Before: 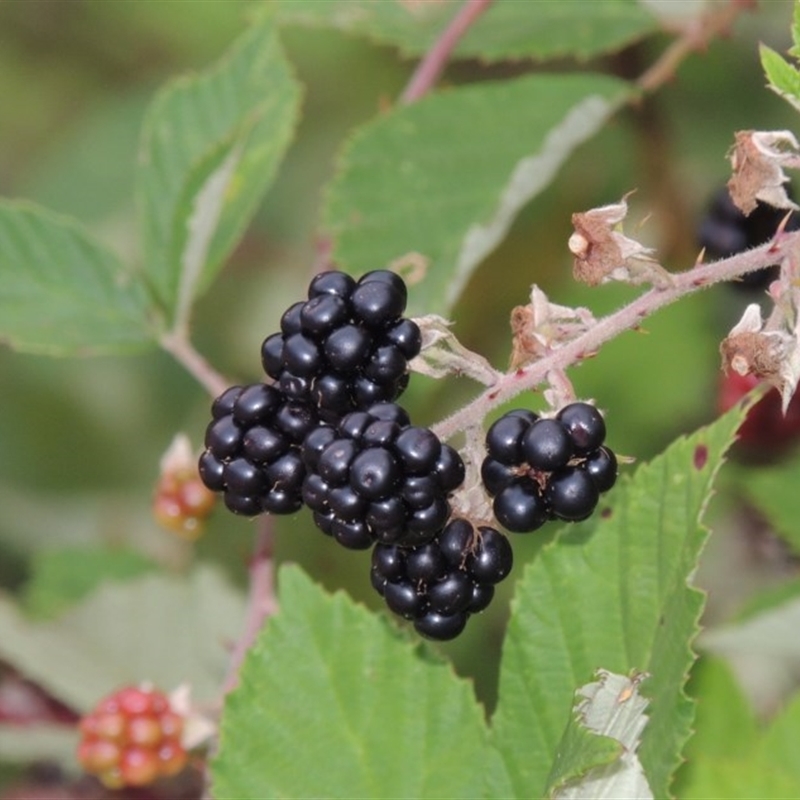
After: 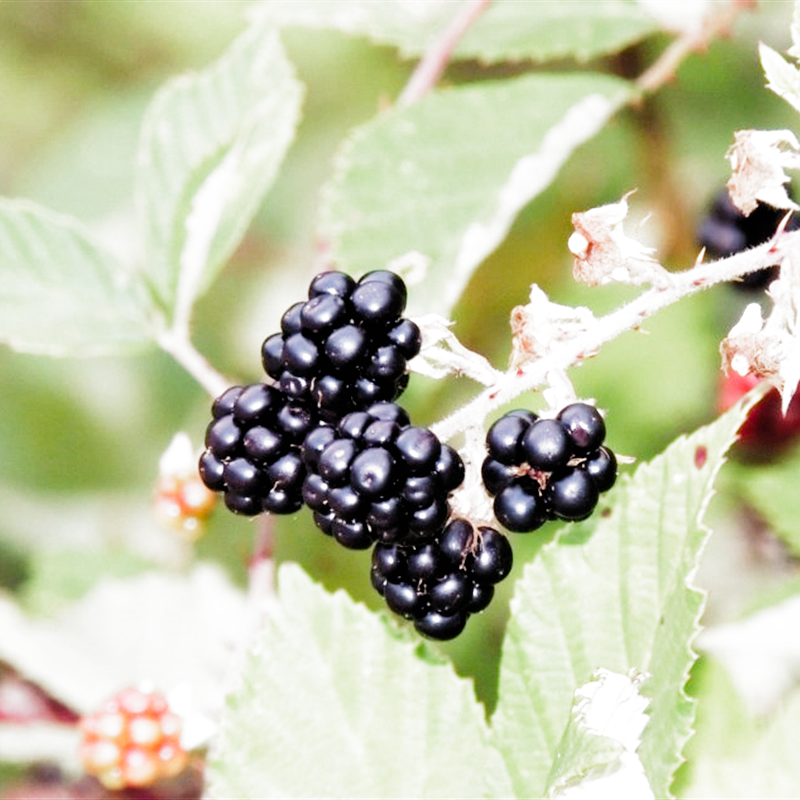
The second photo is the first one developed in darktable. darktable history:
filmic rgb: black relative exposure -3.97 EV, white relative exposure 2.99 EV, hardness 3.01, contrast 1.384, add noise in highlights 0.001, preserve chrominance no, color science v4 (2020)
exposure: black level correction 0, exposure 1.454 EV, compensate highlight preservation false
